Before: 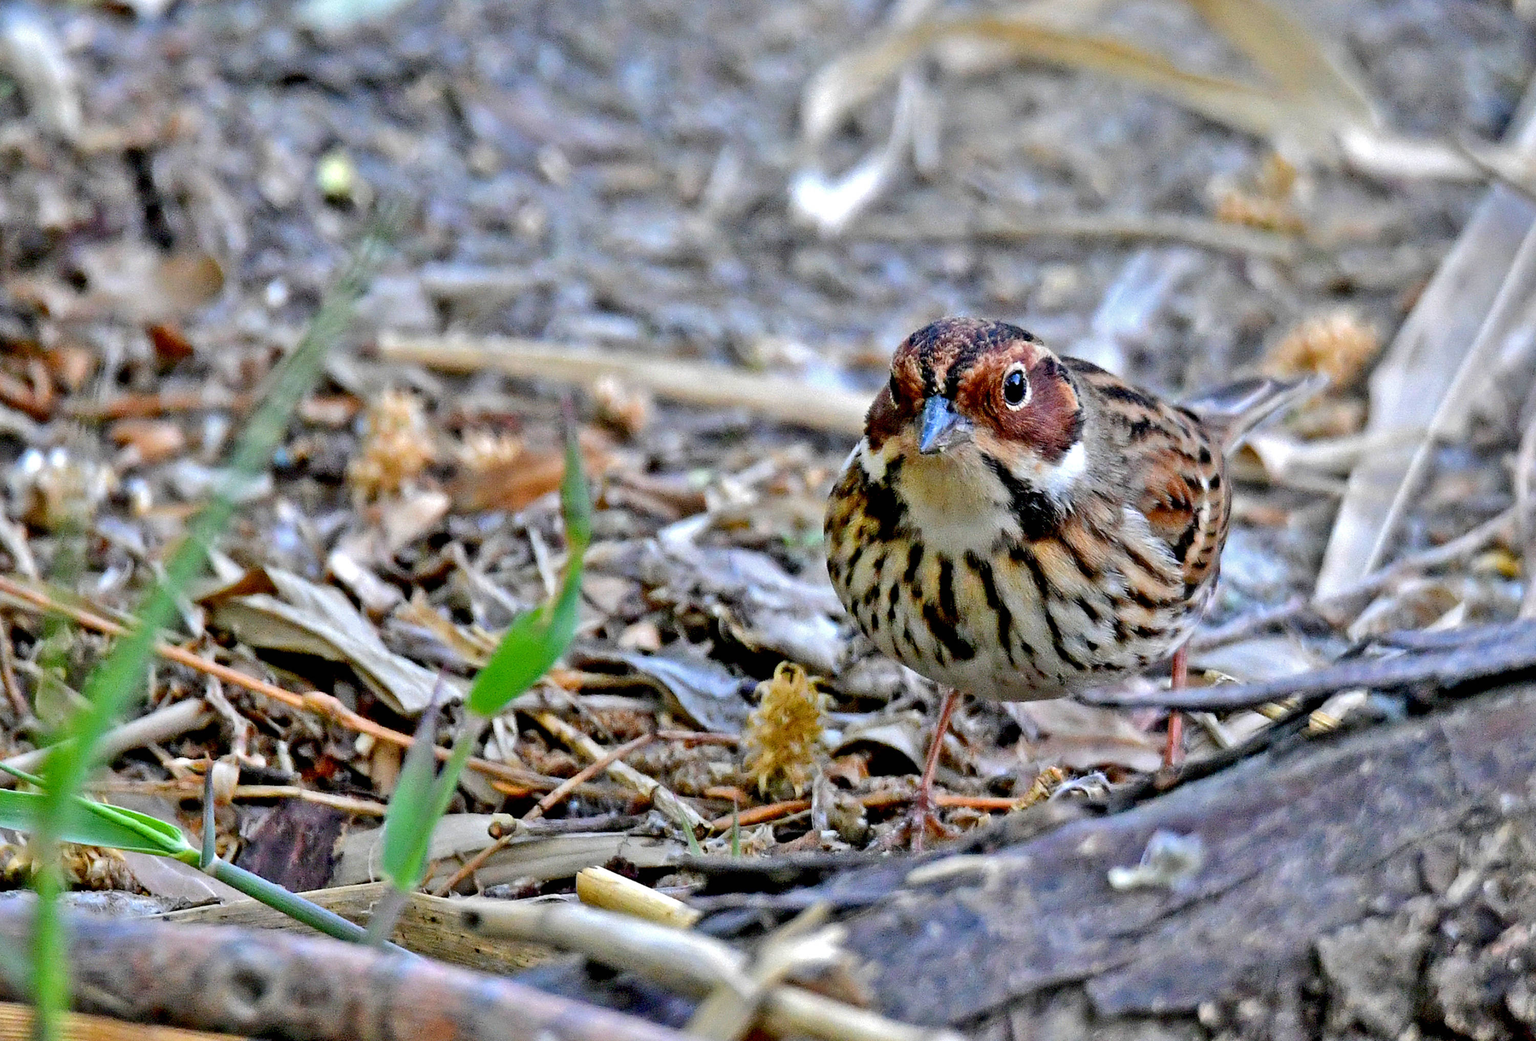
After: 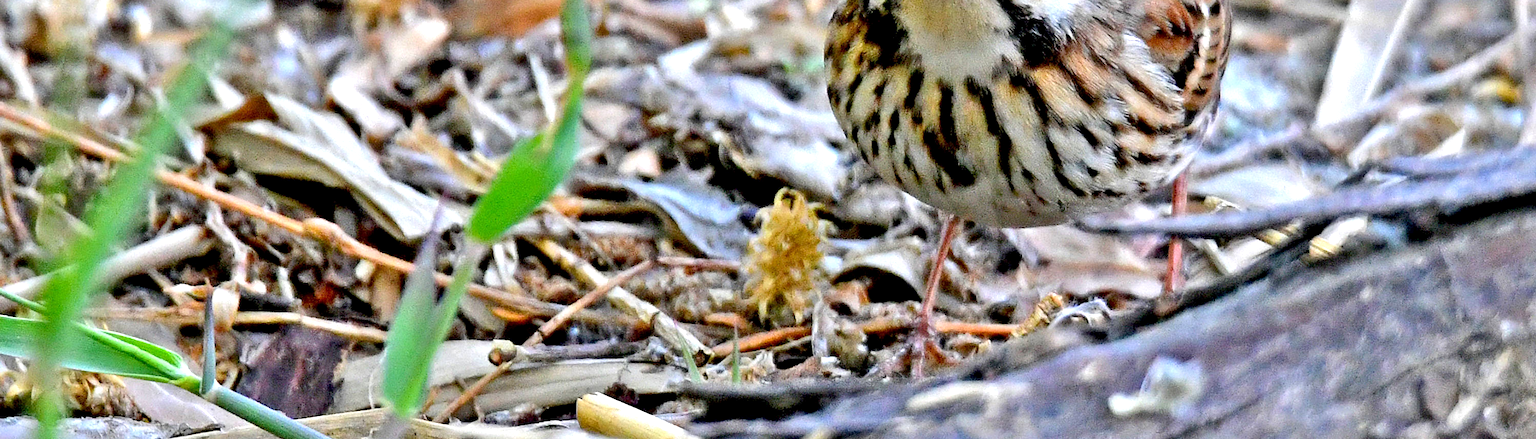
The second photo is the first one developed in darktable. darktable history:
crop: top 45.551%, bottom 12.262%
rotate and perspective: automatic cropping off
tone equalizer: on, module defaults
exposure: black level correction 0.001, exposure 0.5 EV, compensate exposure bias true, compensate highlight preservation false
